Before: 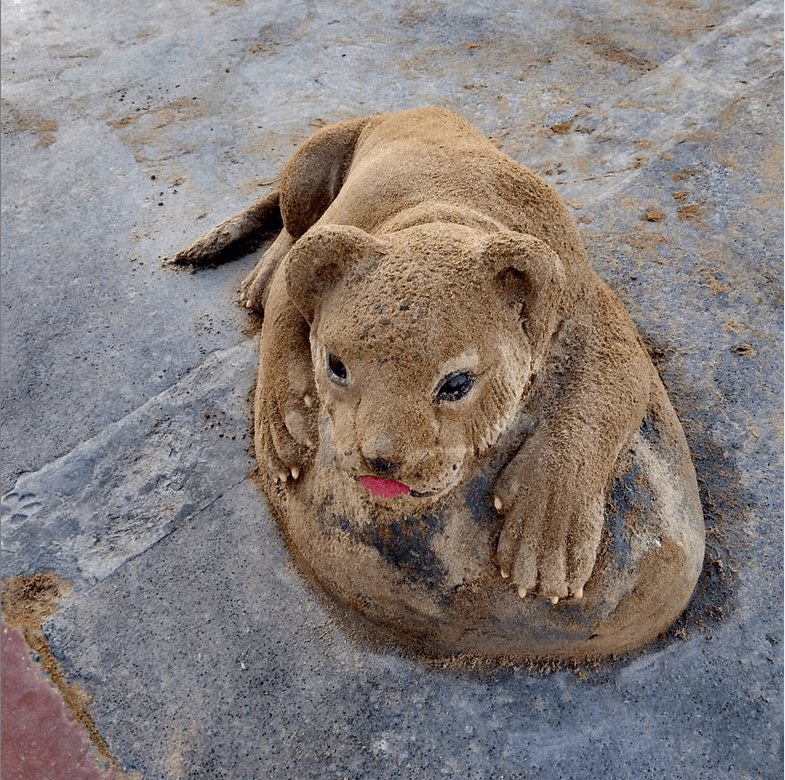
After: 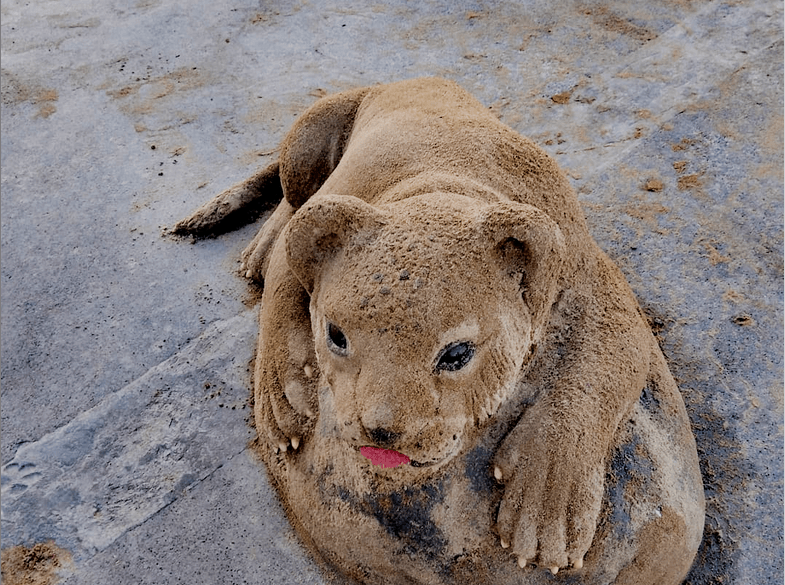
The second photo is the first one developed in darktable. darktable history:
white balance: red 1.004, blue 1.024
crop: top 3.857%, bottom 21.132%
filmic rgb: middle gray luminance 18.42%, black relative exposure -11.25 EV, white relative exposure 3.75 EV, threshold 6 EV, target black luminance 0%, hardness 5.87, latitude 57.4%, contrast 0.963, shadows ↔ highlights balance 49.98%, add noise in highlights 0, preserve chrominance luminance Y, color science v3 (2019), use custom middle-gray values true, iterations of high-quality reconstruction 0, contrast in highlights soft, enable highlight reconstruction true
